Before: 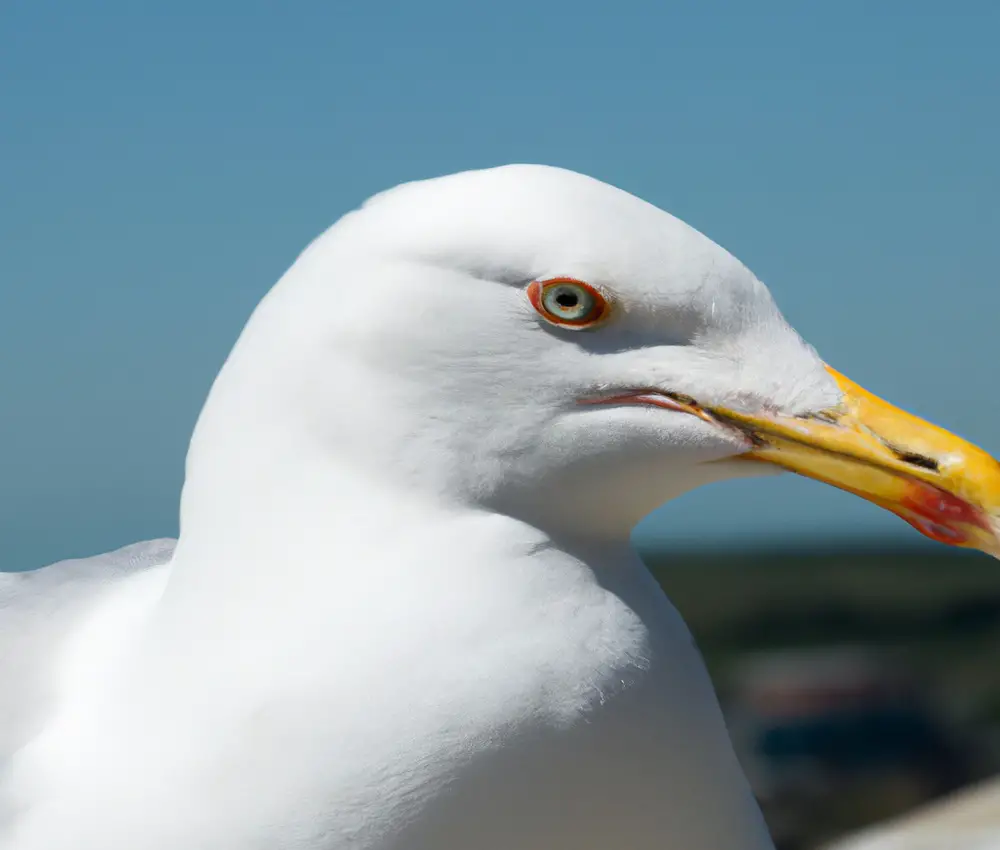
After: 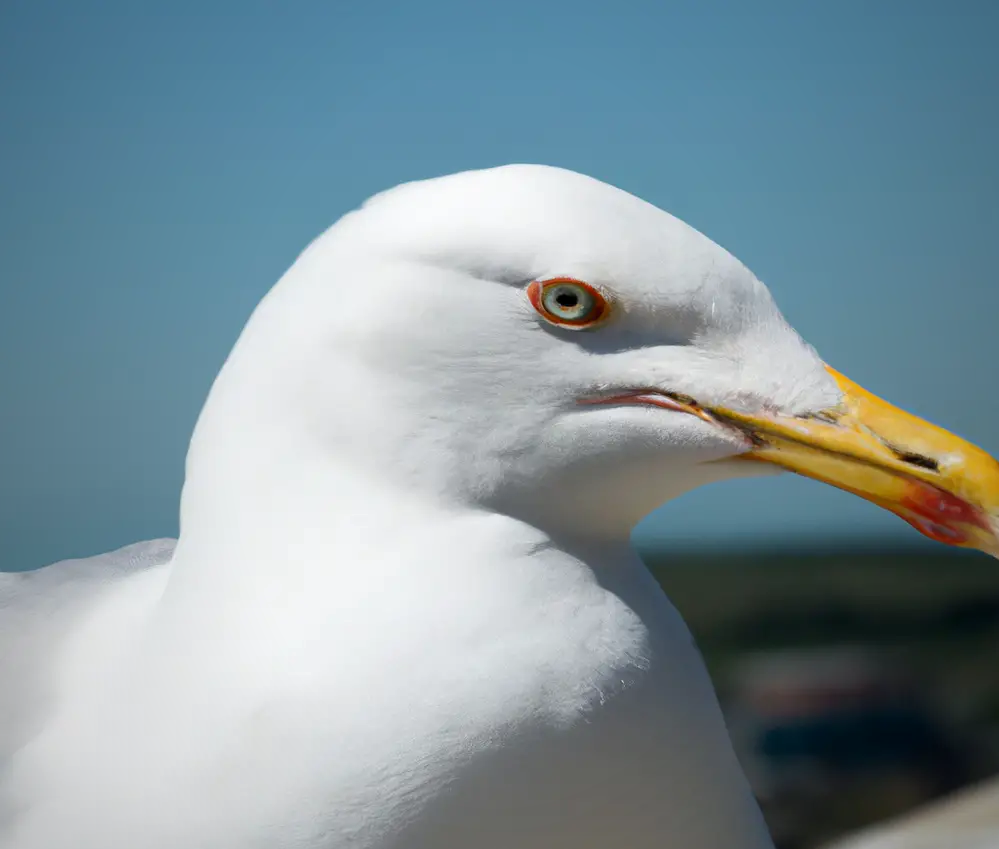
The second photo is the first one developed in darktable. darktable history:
vignetting: fall-off start 72.52%, fall-off radius 107.08%, saturation -0.025, width/height ratio 0.736
tone equalizer: edges refinement/feathering 500, mask exposure compensation -1.57 EV, preserve details no
exposure: black level correction 0.001, compensate exposure bias true, compensate highlight preservation false
